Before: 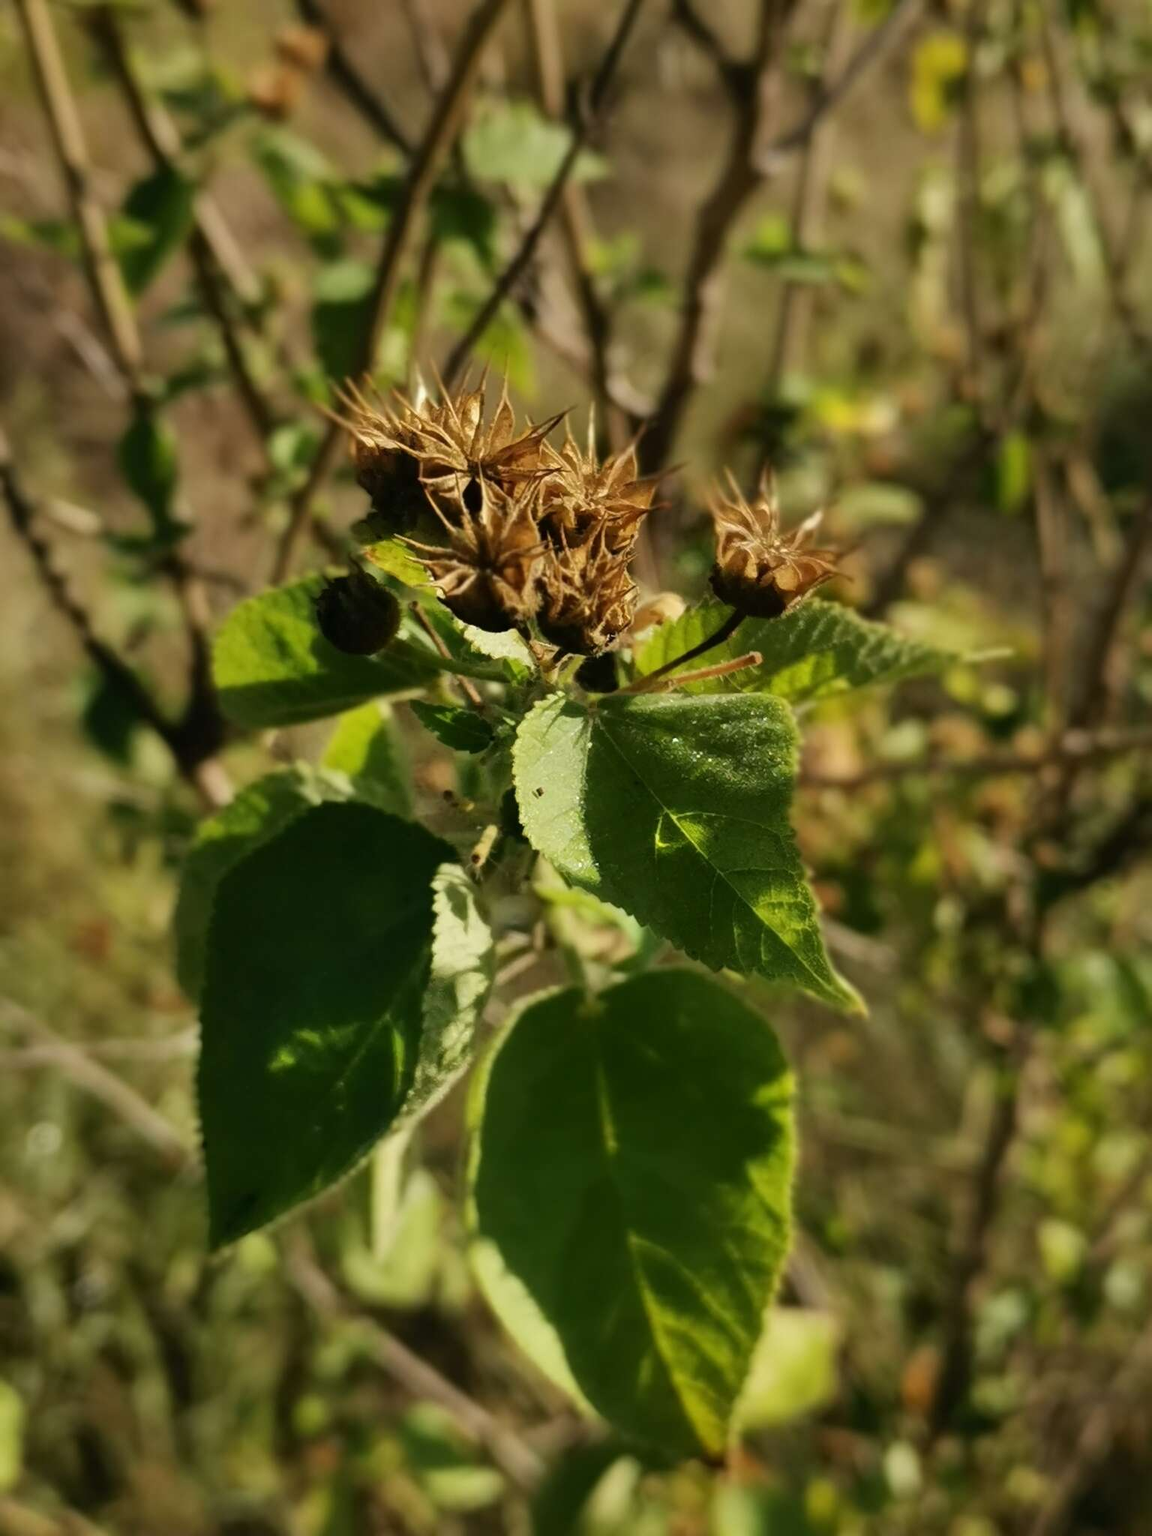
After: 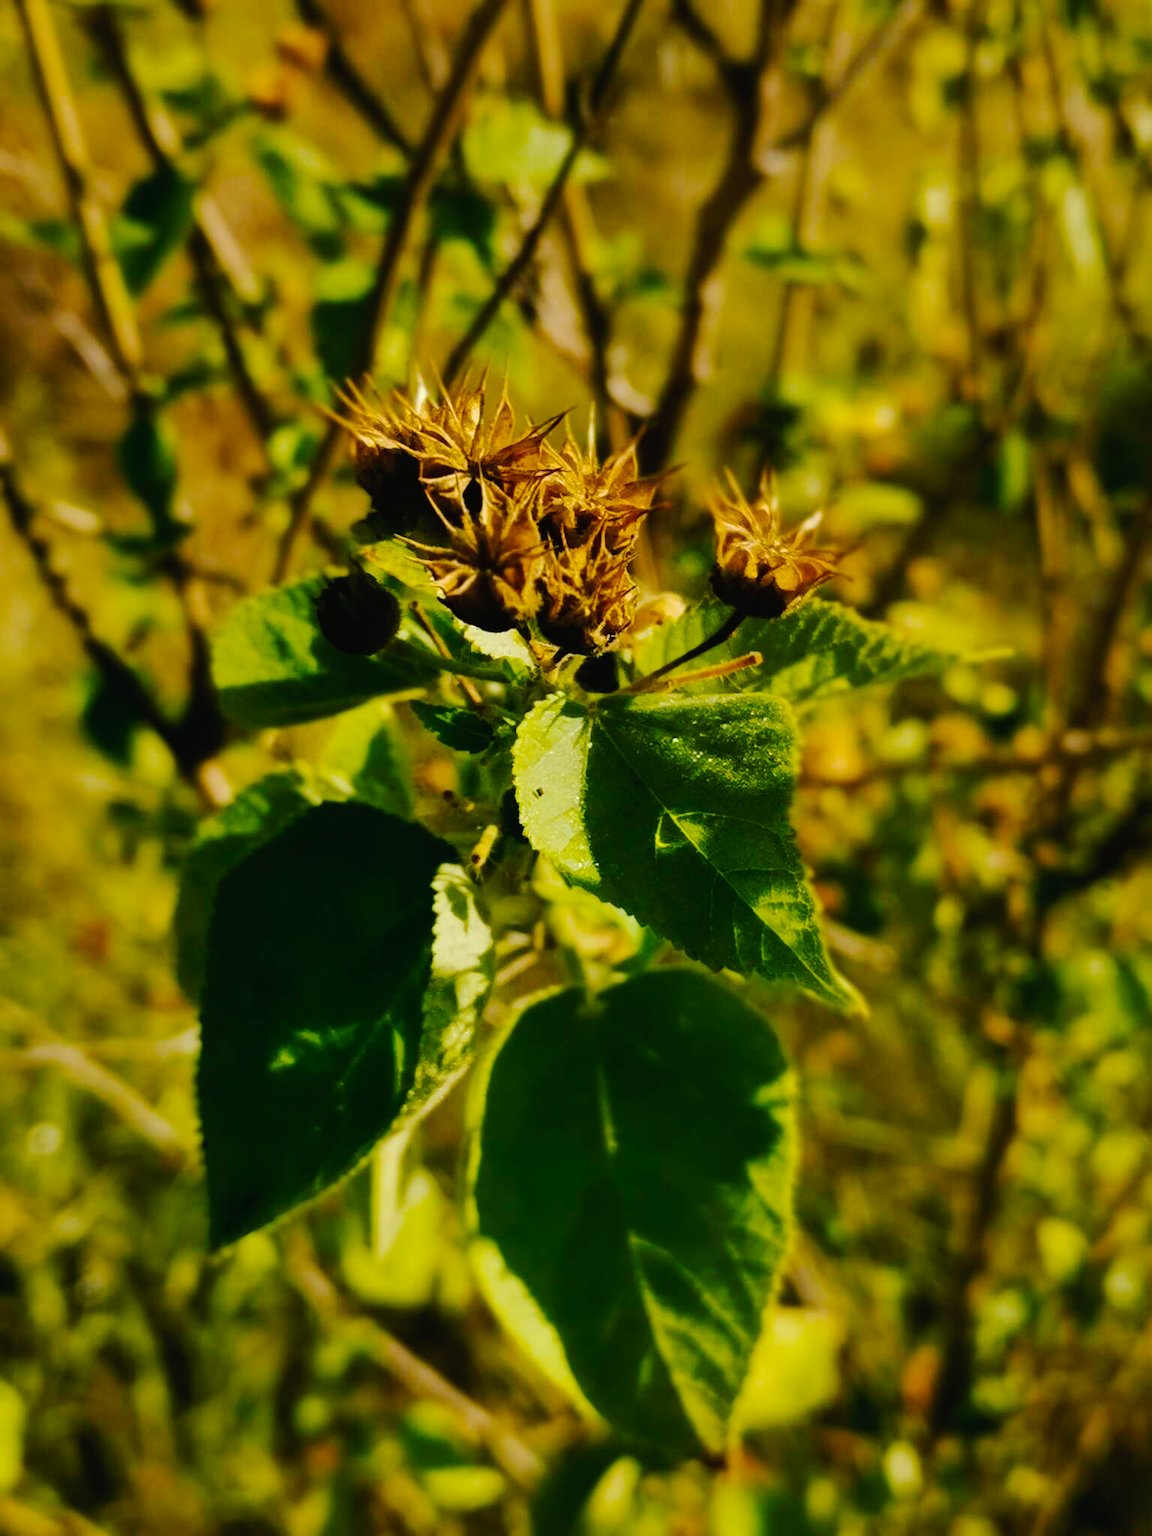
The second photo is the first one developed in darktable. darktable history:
tone curve: curves: ch0 [(0, 0) (0.003, 0.019) (0.011, 0.02) (0.025, 0.019) (0.044, 0.027) (0.069, 0.038) (0.1, 0.056) (0.136, 0.089) (0.177, 0.137) (0.224, 0.187) (0.277, 0.259) (0.335, 0.343) (0.399, 0.437) (0.468, 0.532) (0.543, 0.613) (0.623, 0.685) (0.709, 0.752) (0.801, 0.822) (0.898, 0.9) (1, 1)], preserve colors none
color balance rgb: shadows lift › luminance -7.353%, shadows lift › chroma 2.381%, shadows lift › hue 166.45°, power › chroma 0.322%, power › hue 24.36°, linear chroma grading › global chroma 9.662%, perceptual saturation grading › global saturation 29.68%, global vibrance 14.346%
